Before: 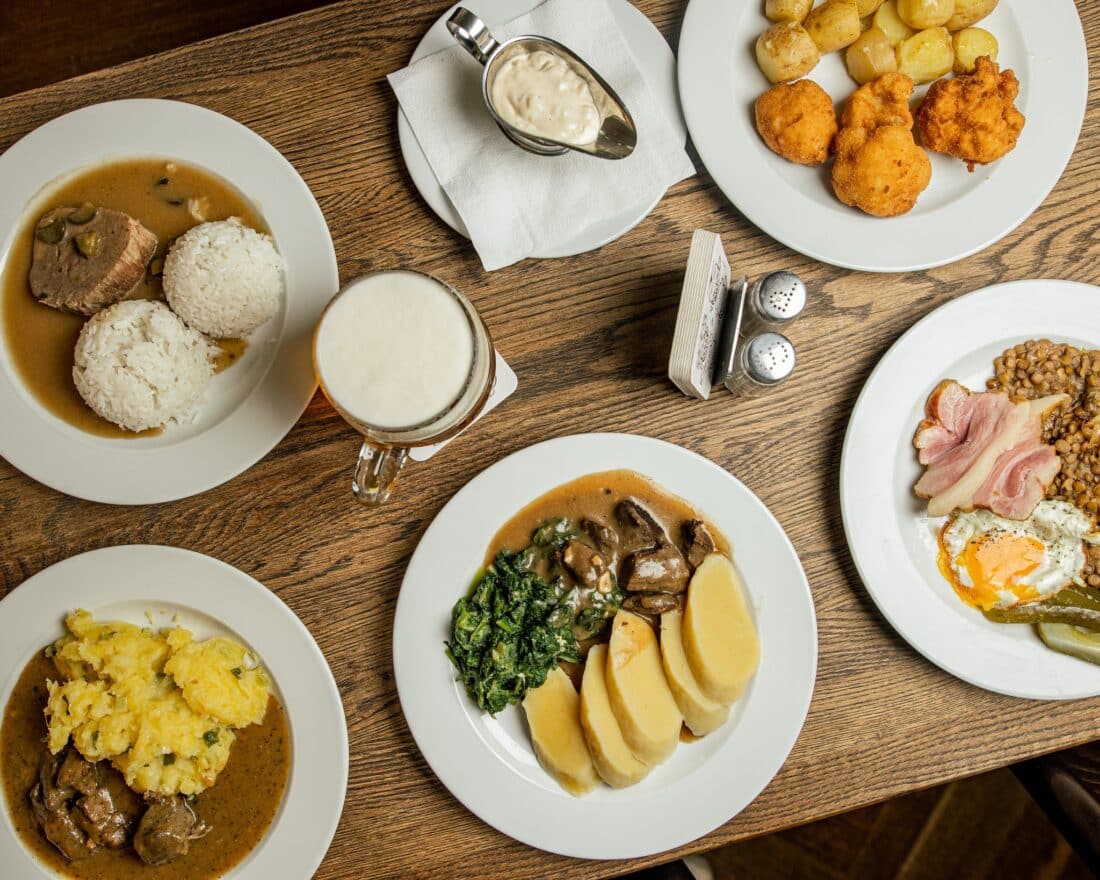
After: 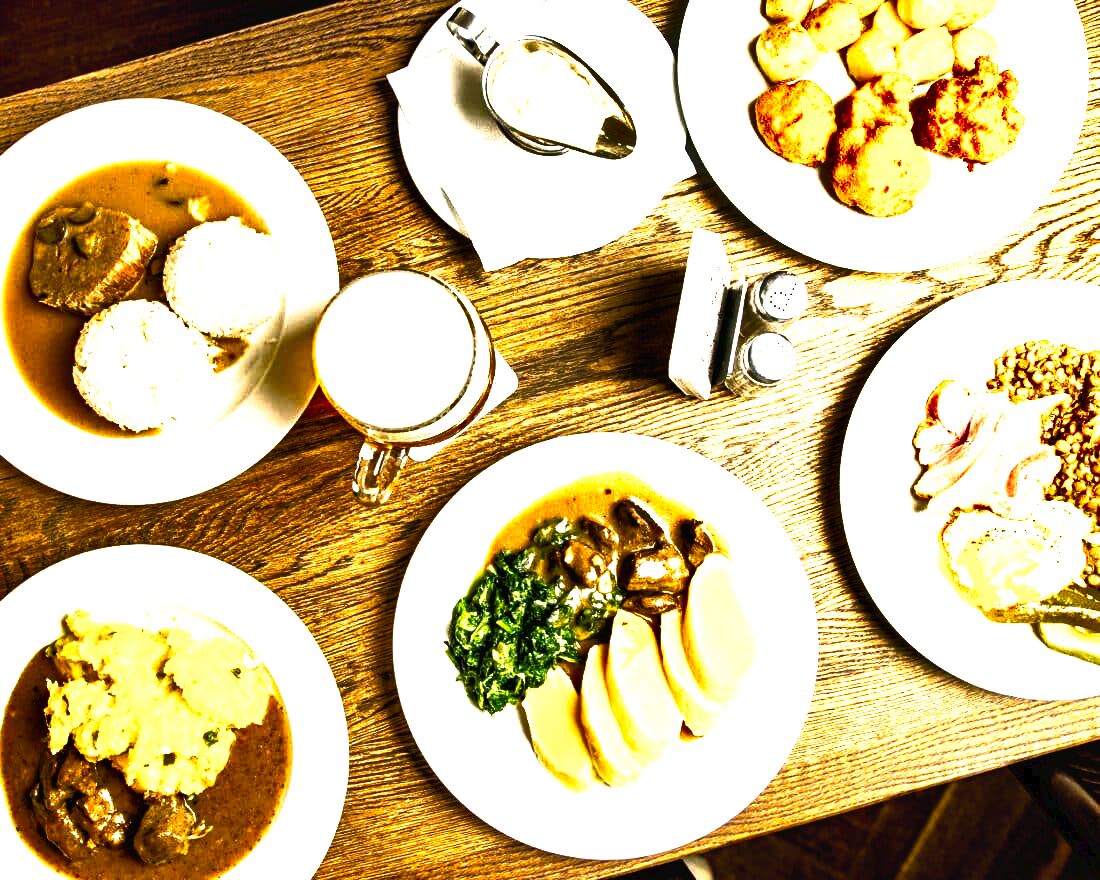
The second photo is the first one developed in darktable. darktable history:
tone curve: curves: ch0 [(0, 0) (0.003, 0.028) (0.011, 0.028) (0.025, 0.026) (0.044, 0.036) (0.069, 0.06) (0.1, 0.101) (0.136, 0.15) (0.177, 0.203) (0.224, 0.271) (0.277, 0.345) (0.335, 0.422) (0.399, 0.515) (0.468, 0.611) (0.543, 0.716) (0.623, 0.826) (0.709, 0.942) (0.801, 0.992) (0.898, 1) (1, 1)], preserve colors none
color balance rgb: perceptual saturation grading › global saturation 19.375%, perceptual brilliance grading › global brilliance -4.369%, perceptual brilliance grading › highlights 23.941%, perceptual brilliance grading › mid-tones 6.853%, perceptual brilliance grading › shadows -4.912%, global vibrance 20%
tone equalizer: -8 EV -0.385 EV, -7 EV -0.381 EV, -6 EV -0.301 EV, -5 EV -0.226 EV, -3 EV 0.254 EV, -2 EV 0.306 EV, -1 EV 0.38 EV, +0 EV 0.437 EV
exposure: exposure 0.271 EV, compensate exposure bias true, compensate highlight preservation false
shadows and highlights: radius 107.79, shadows 23.39, highlights -58.91, low approximation 0.01, soften with gaussian
